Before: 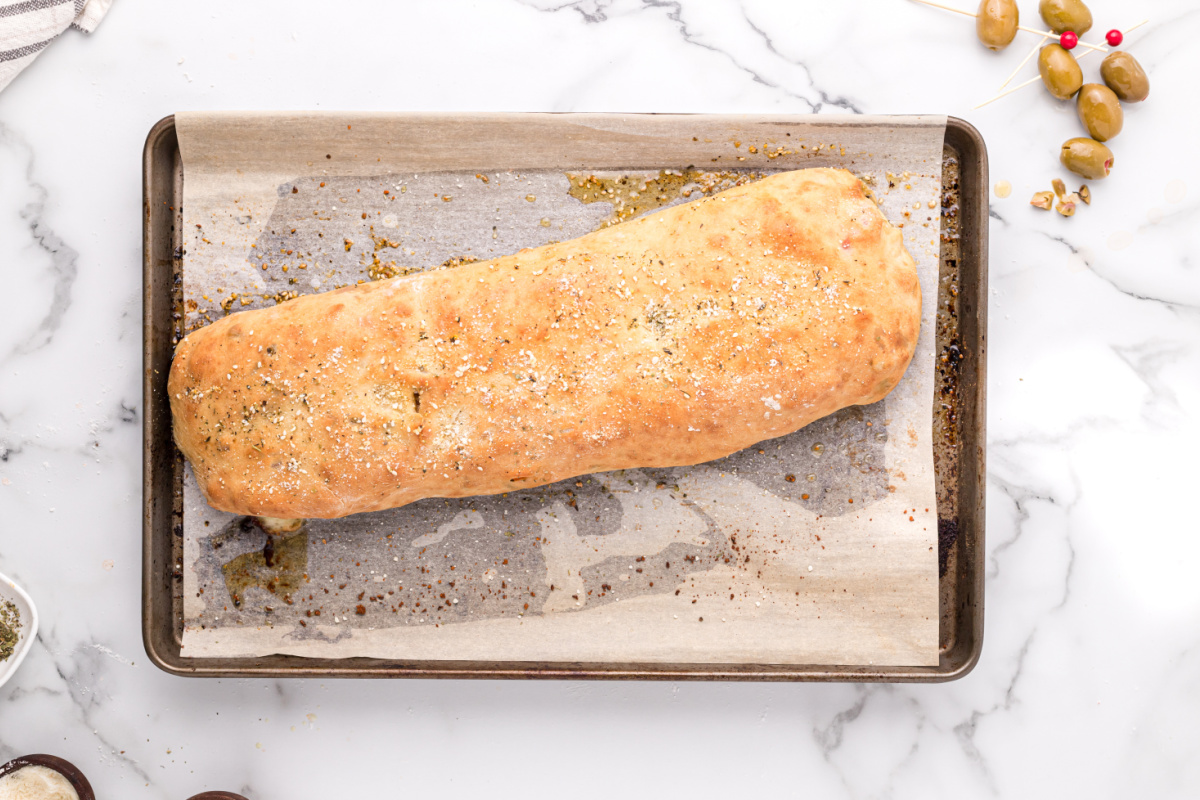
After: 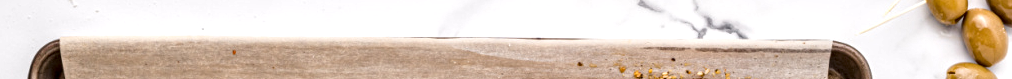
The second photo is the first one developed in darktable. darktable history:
crop and rotate: left 9.644%, top 9.491%, right 6.021%, bottom 80.509%
local contrast: highlights 65%, shadows 54%, detail 169%, midtone range 0.514
